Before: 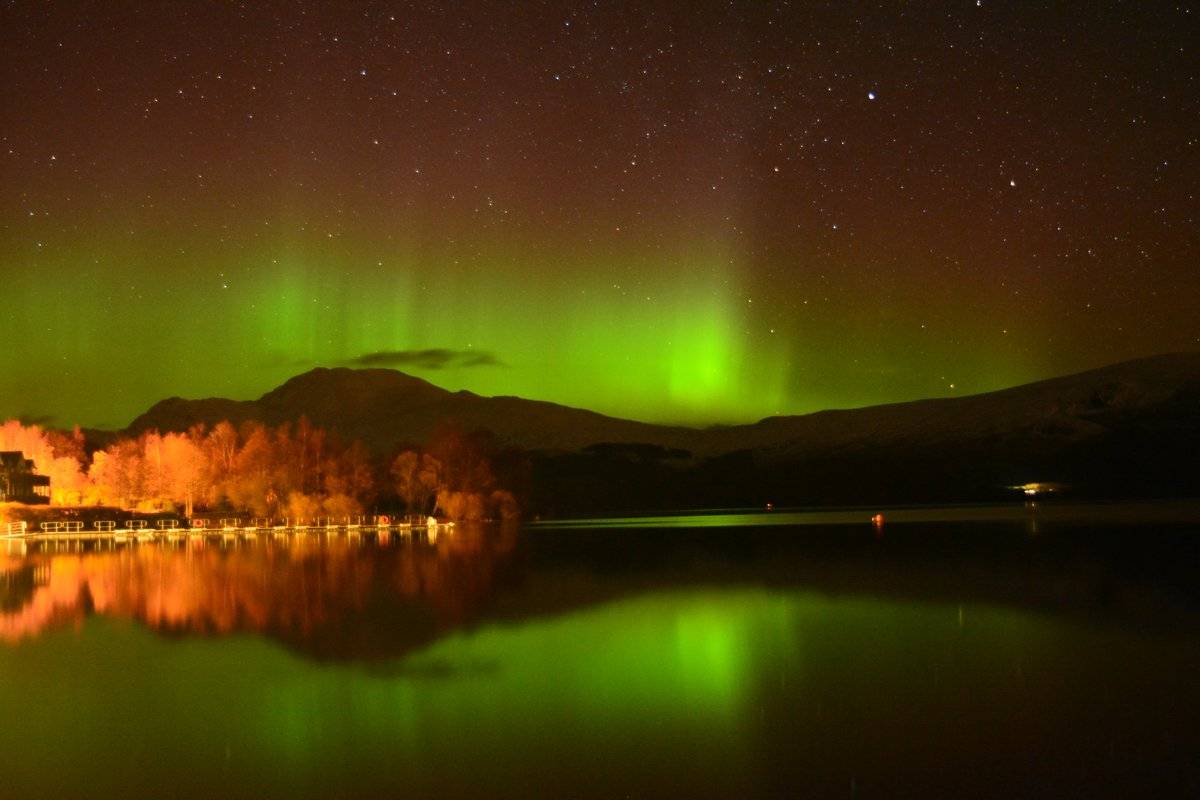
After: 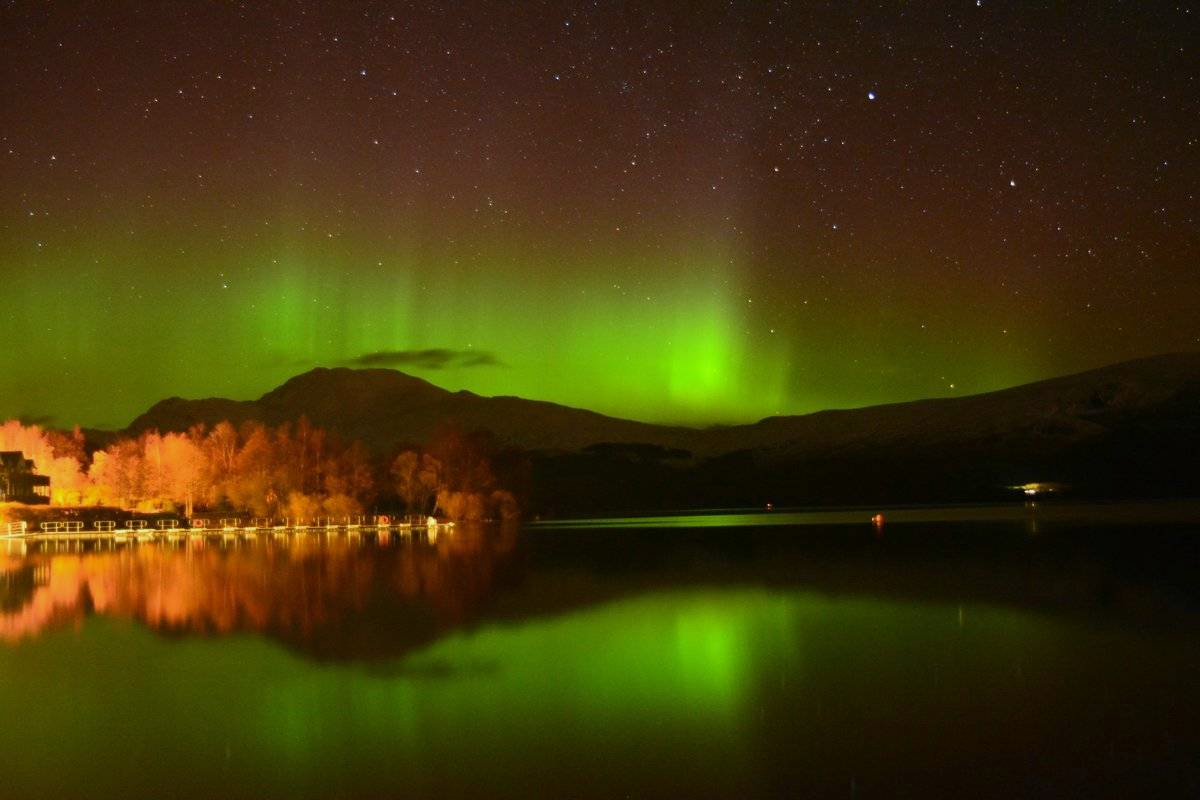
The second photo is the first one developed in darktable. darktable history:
white balance: red 0.931, blue 1.11
